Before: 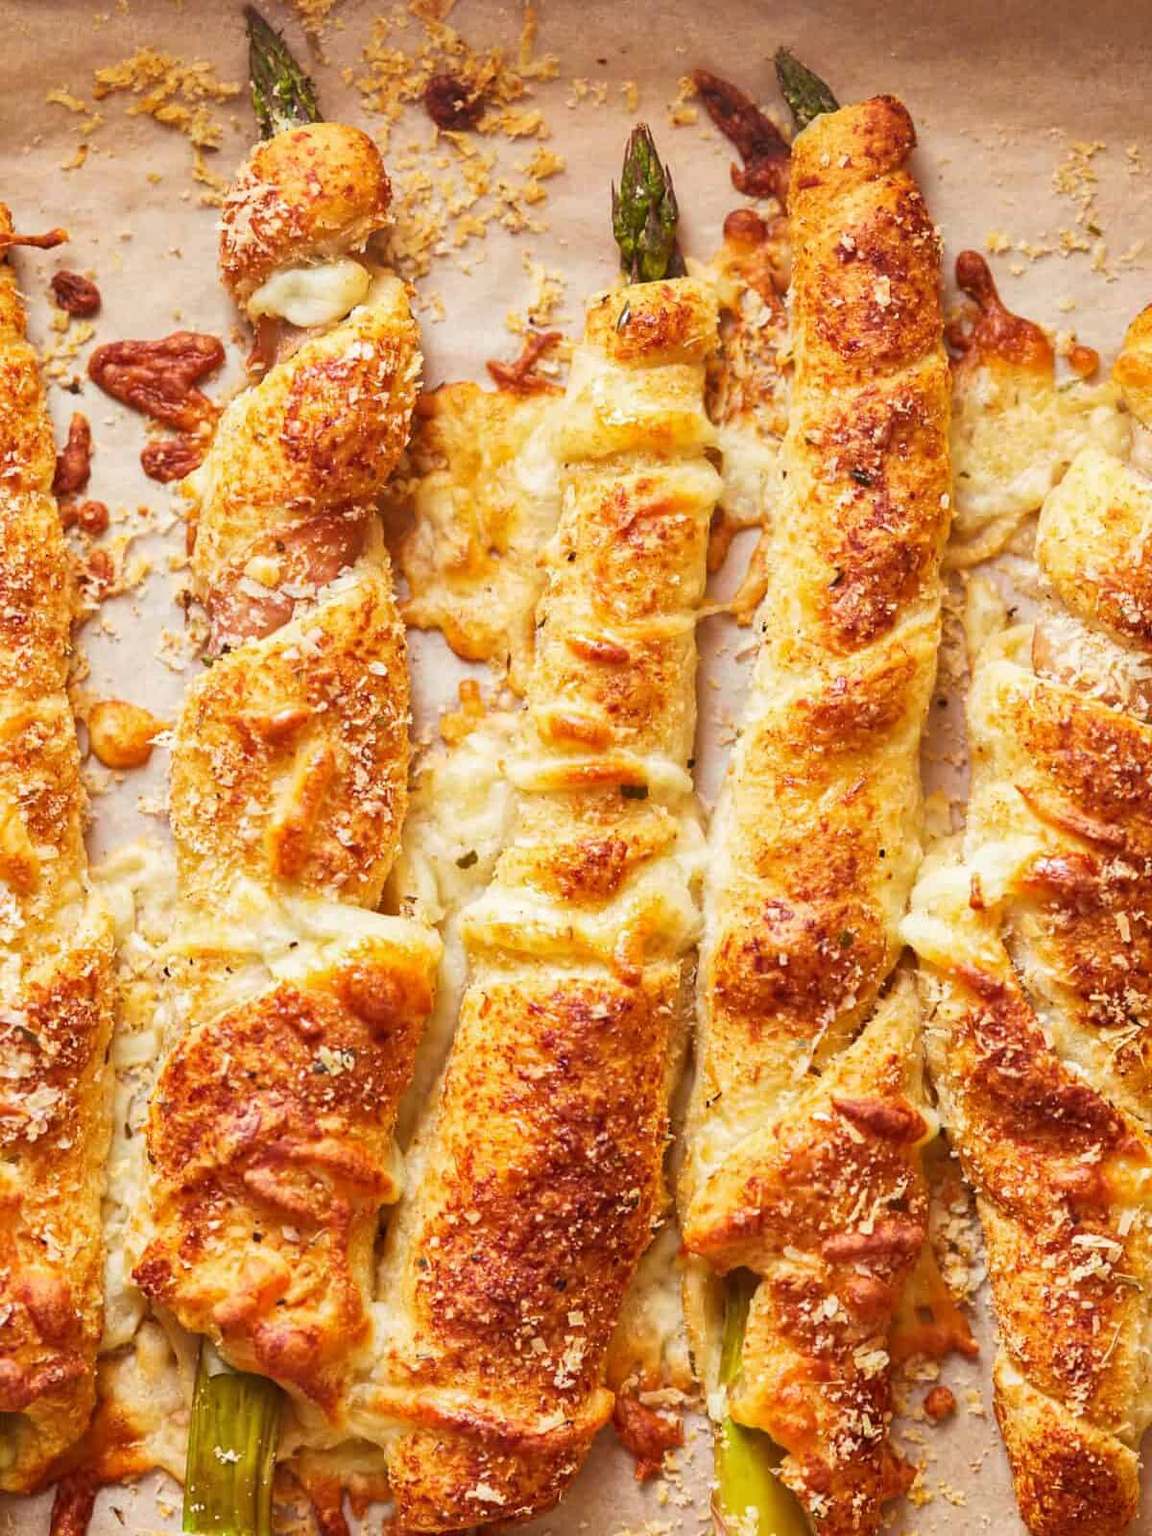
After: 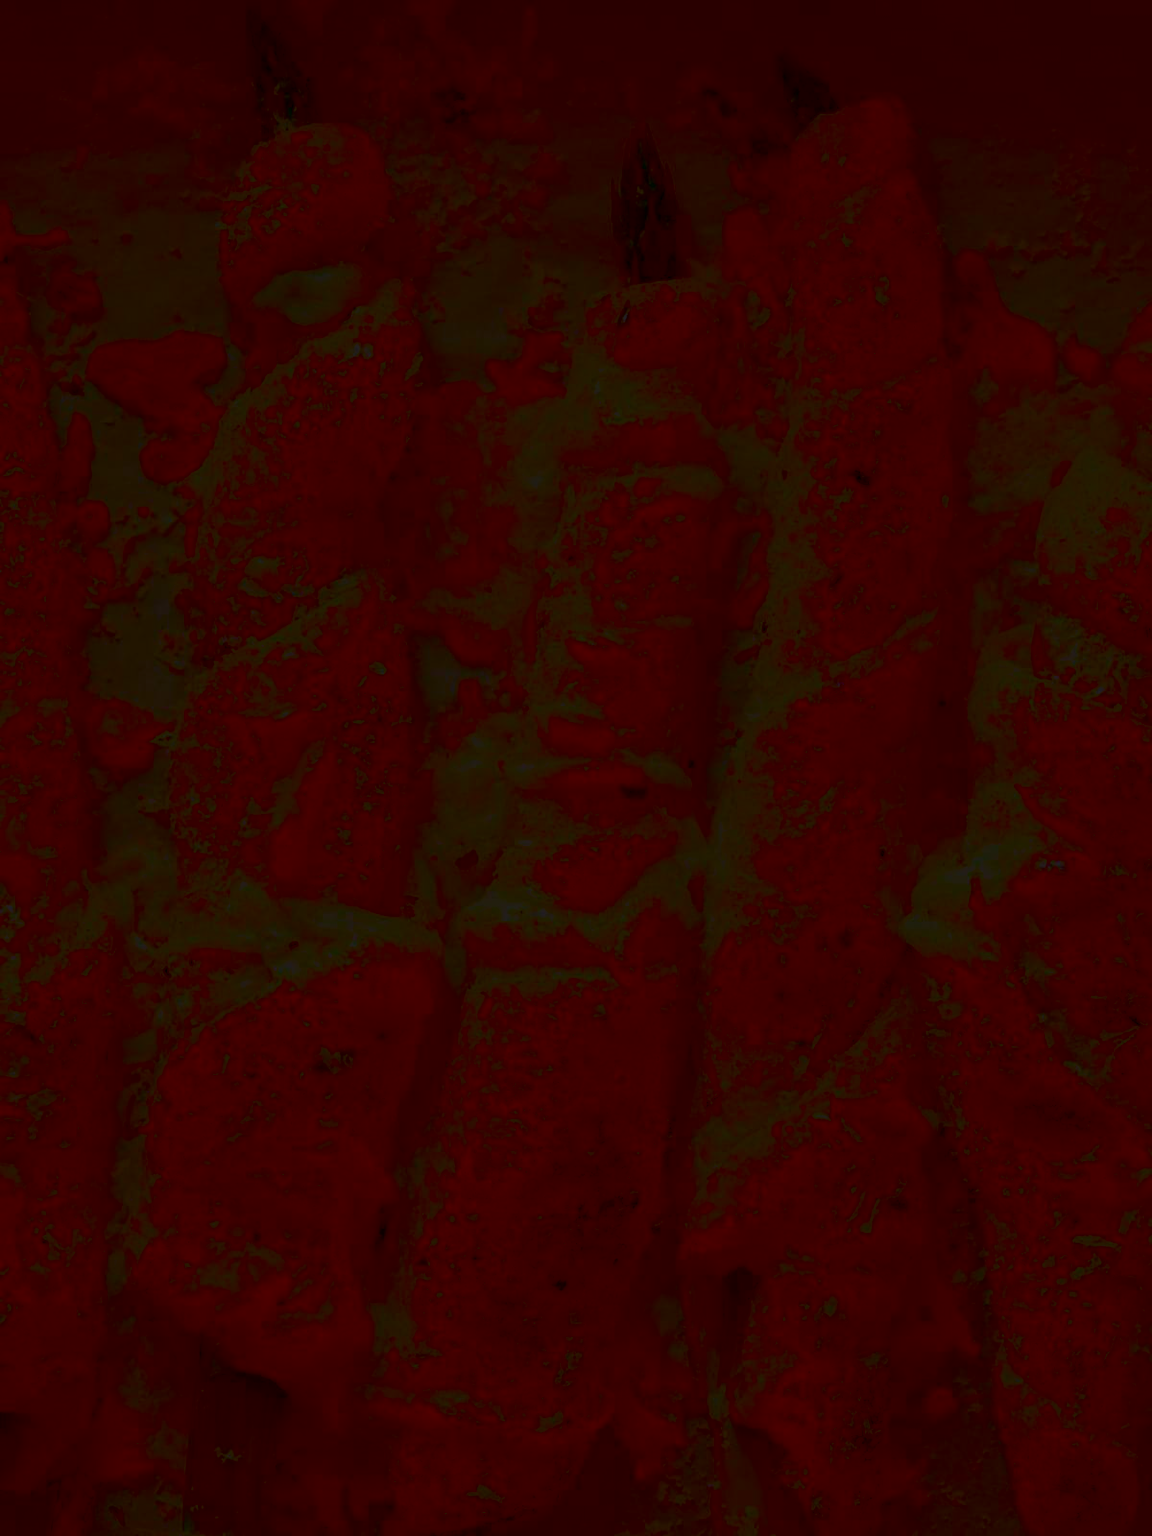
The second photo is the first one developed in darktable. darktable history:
exposure: exposure -2.446 EV, compensate highlight preservation false
contrast brightness saturation: brightness -0.999, saturation 0.995
